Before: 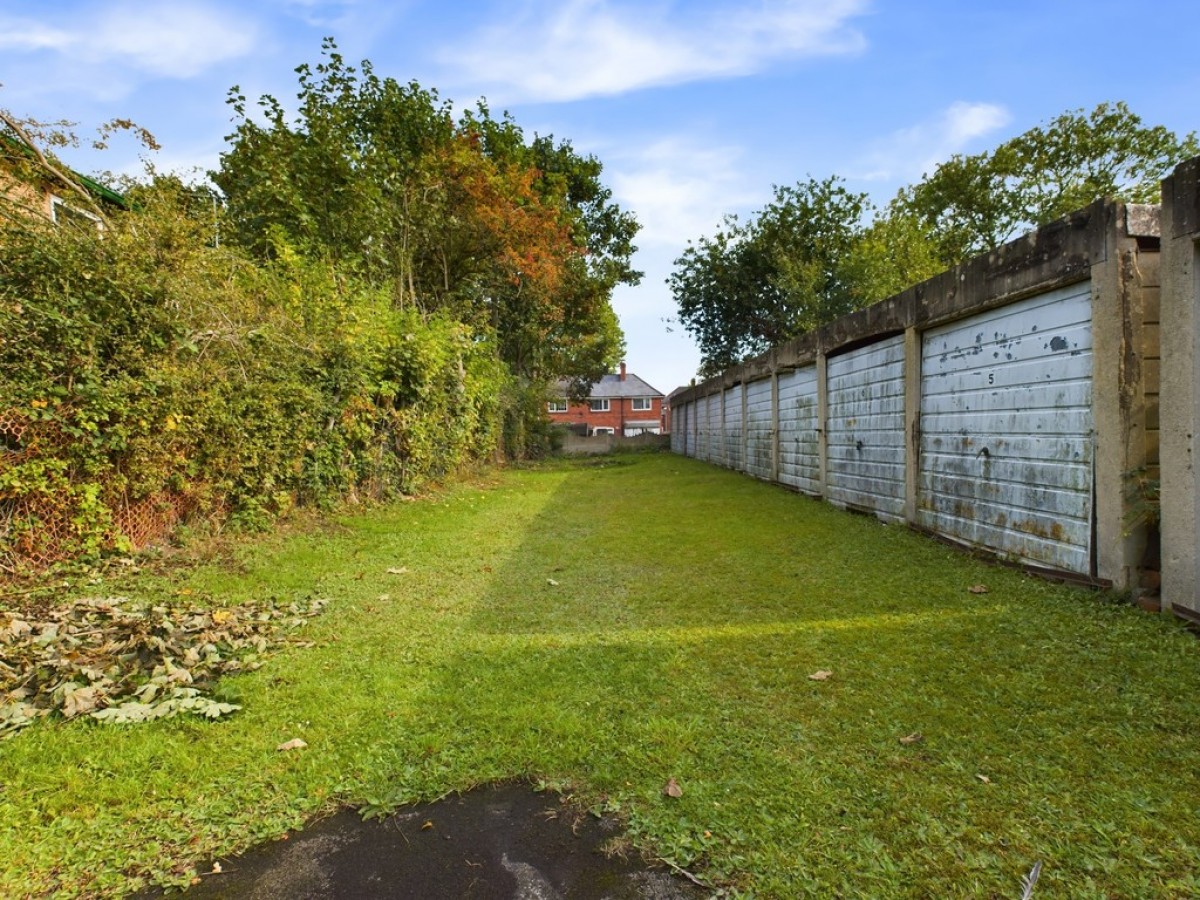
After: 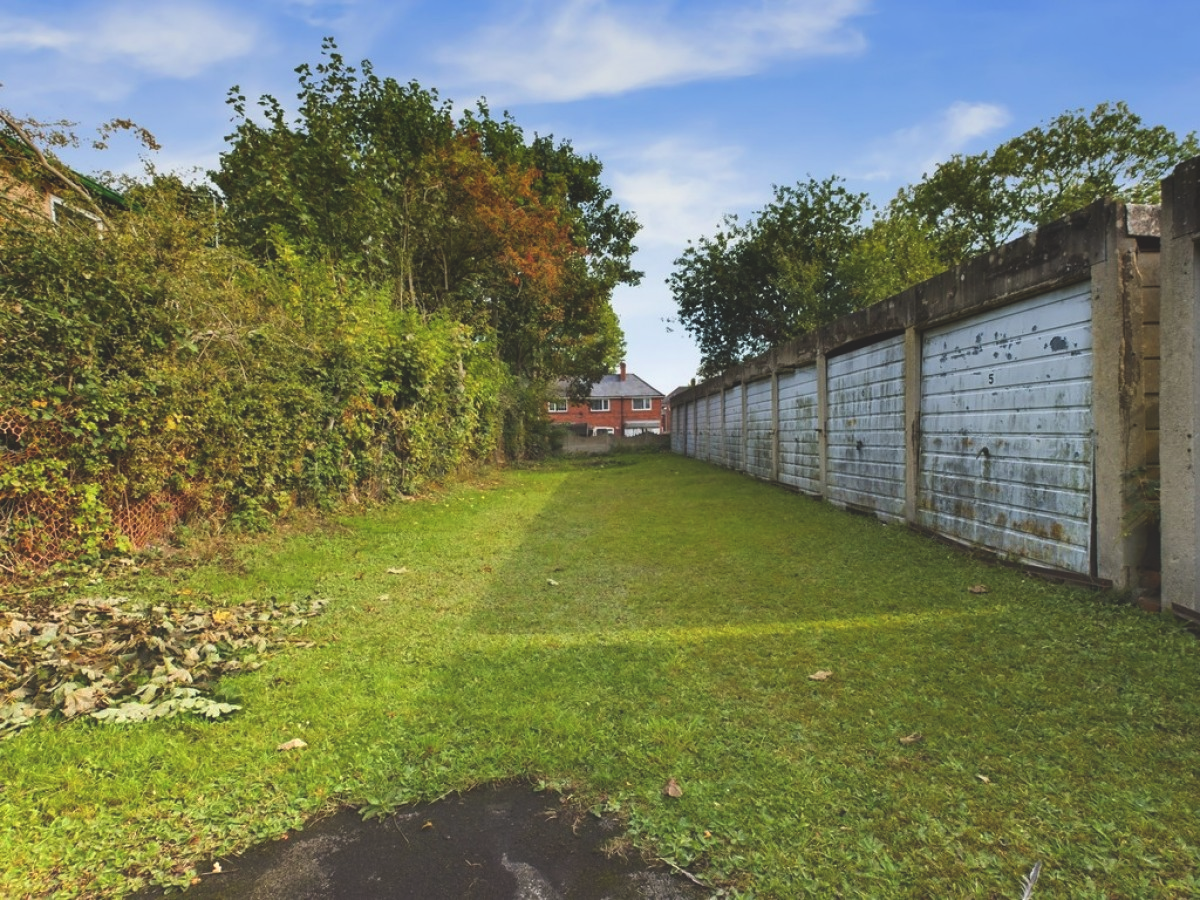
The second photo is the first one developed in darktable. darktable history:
graduated density: on, module defaults
exposure: black level correction -0.028, compensate highlight preservation false
color balance: contrast 10%
